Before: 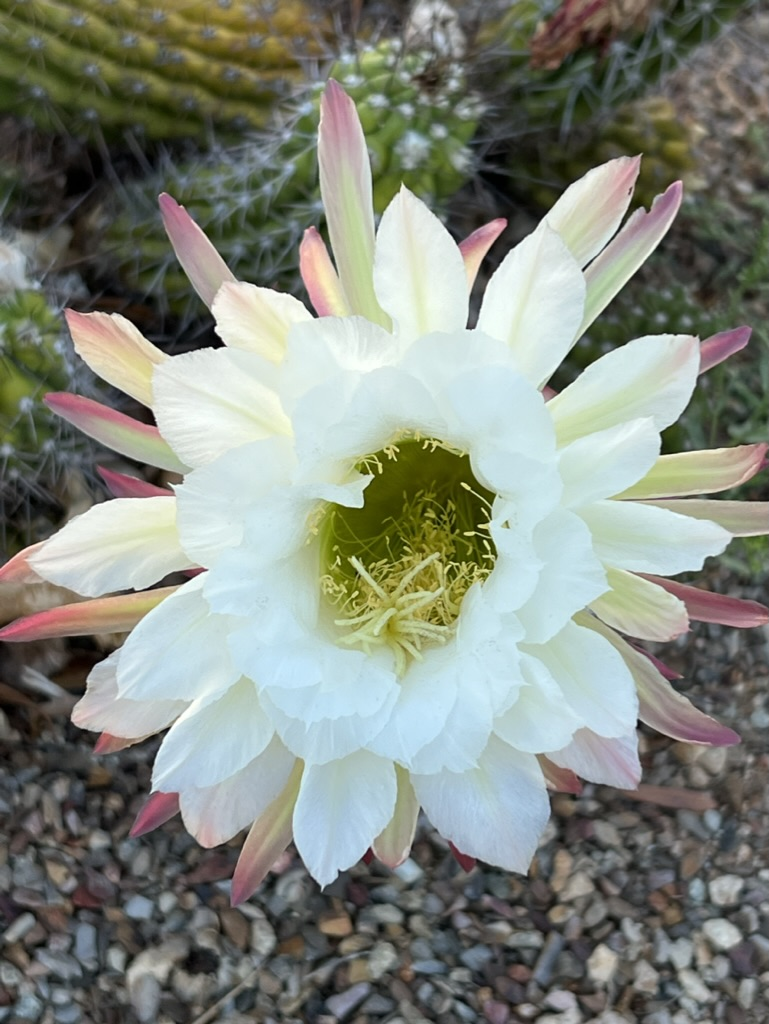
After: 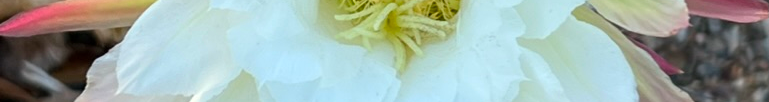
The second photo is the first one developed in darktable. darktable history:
contrast brightness saturation: saturation 0.1
crop and rotate: top 59.084%, bottom 30.916%
